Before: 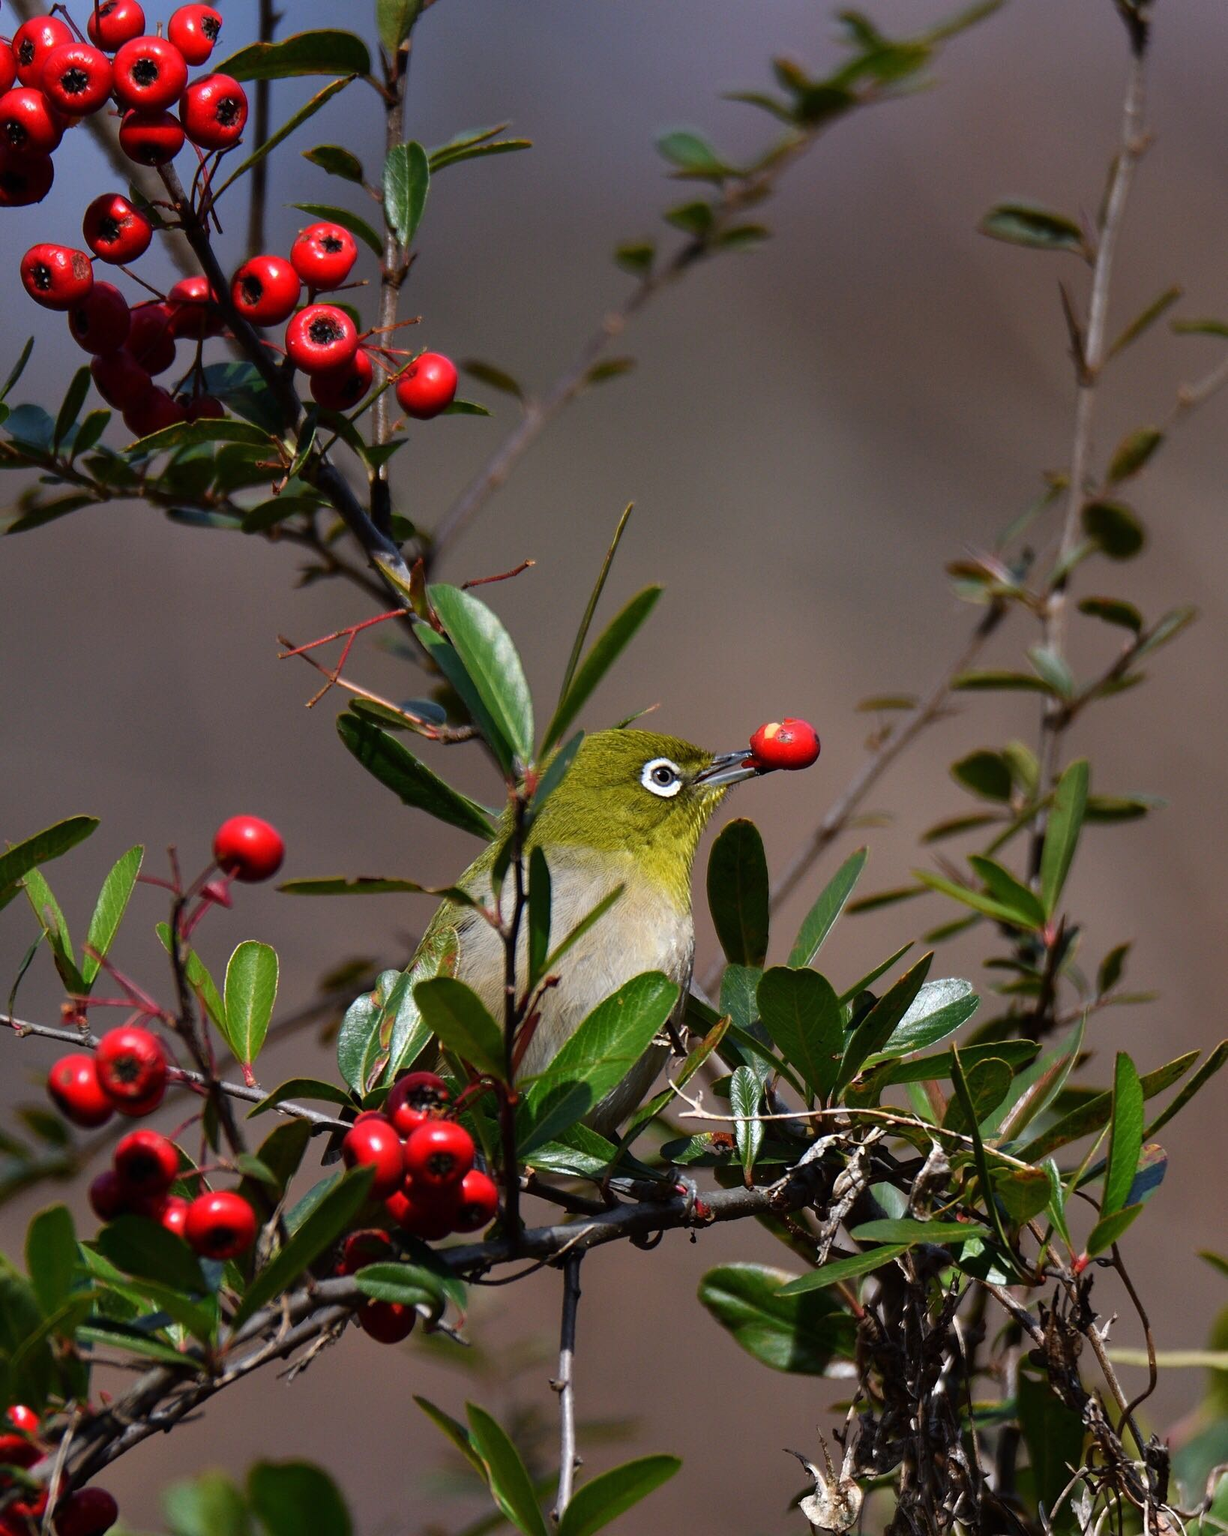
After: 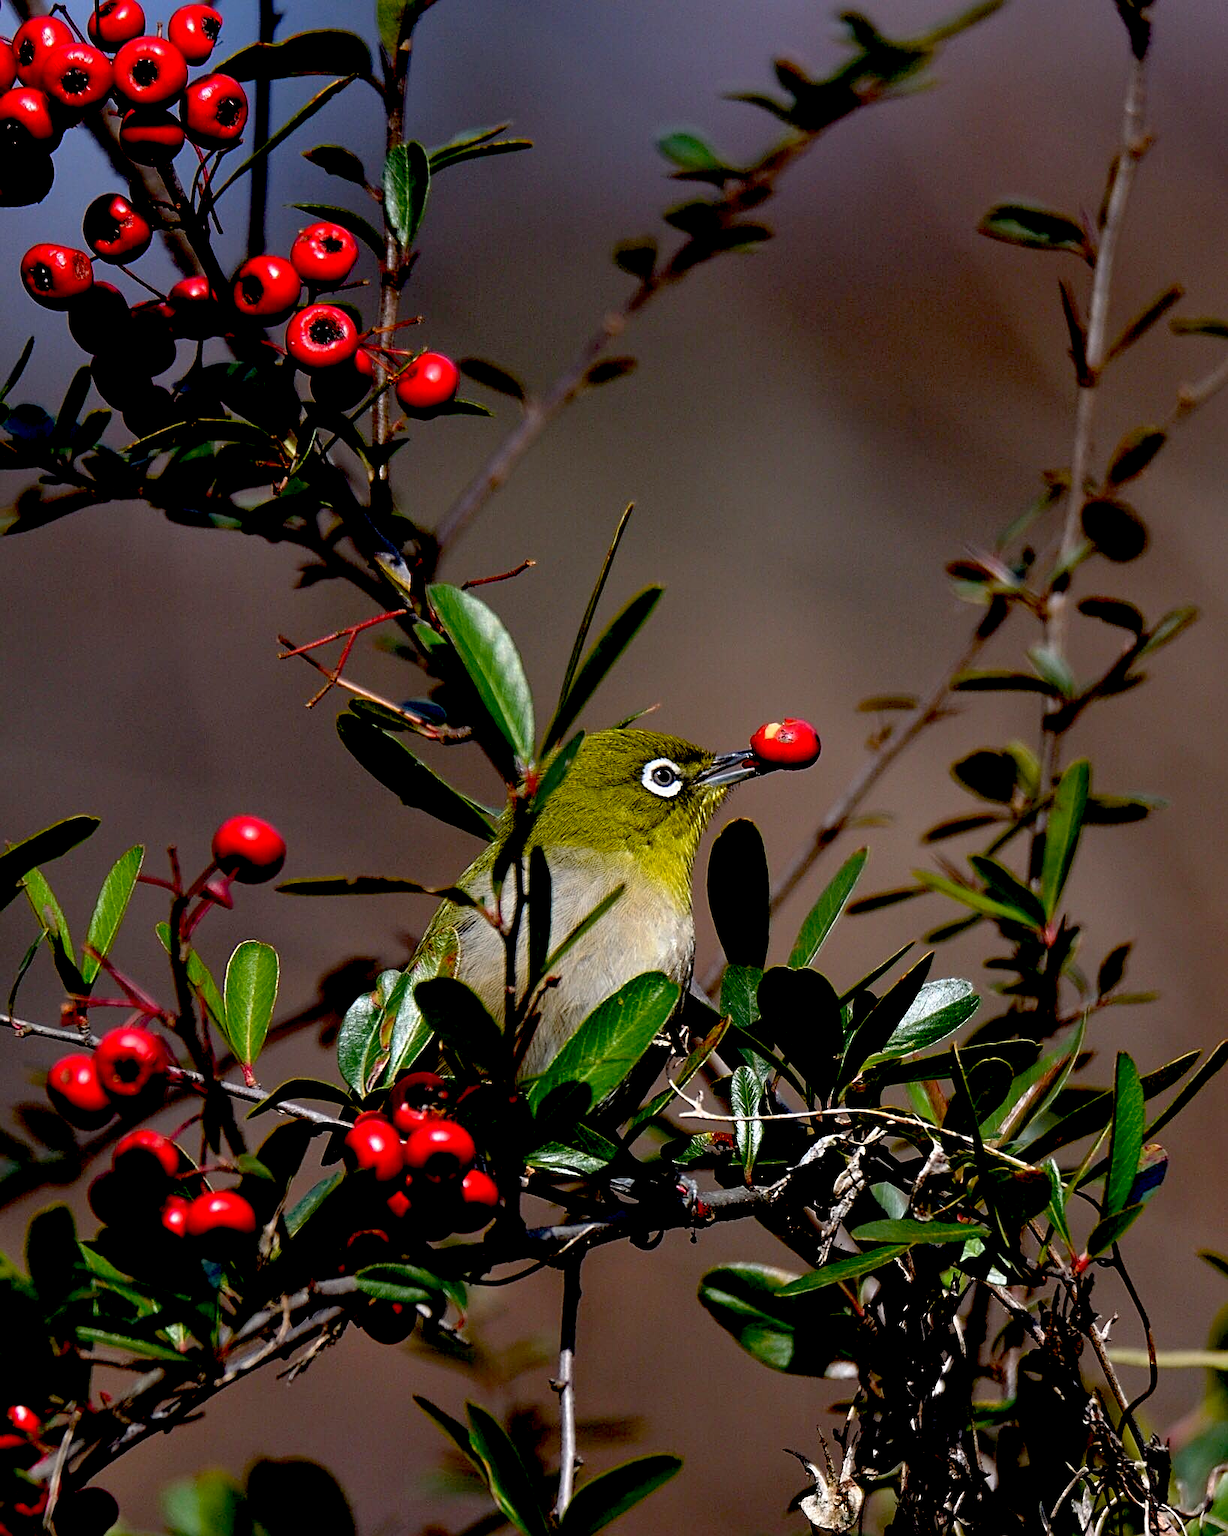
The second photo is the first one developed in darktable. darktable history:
base curve: curves: ch0 [(0.017, 0) (0.425, 0.441) (0.844, 0.933) (1, 1)], preserve colors none
exposure: black level correction 0.029, exposure -0.073 EV, compensate highlight preservation false
sharpen: on, module defaults
